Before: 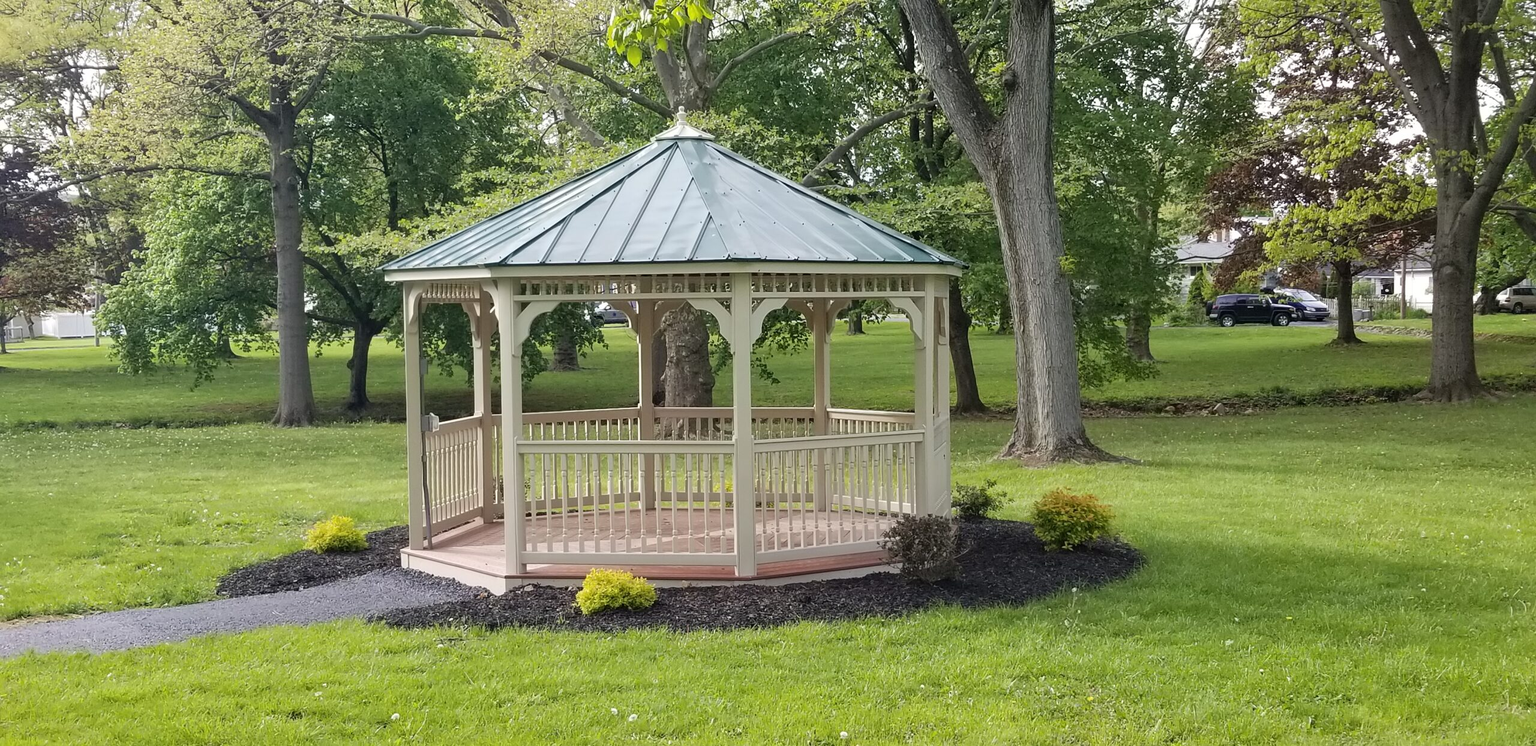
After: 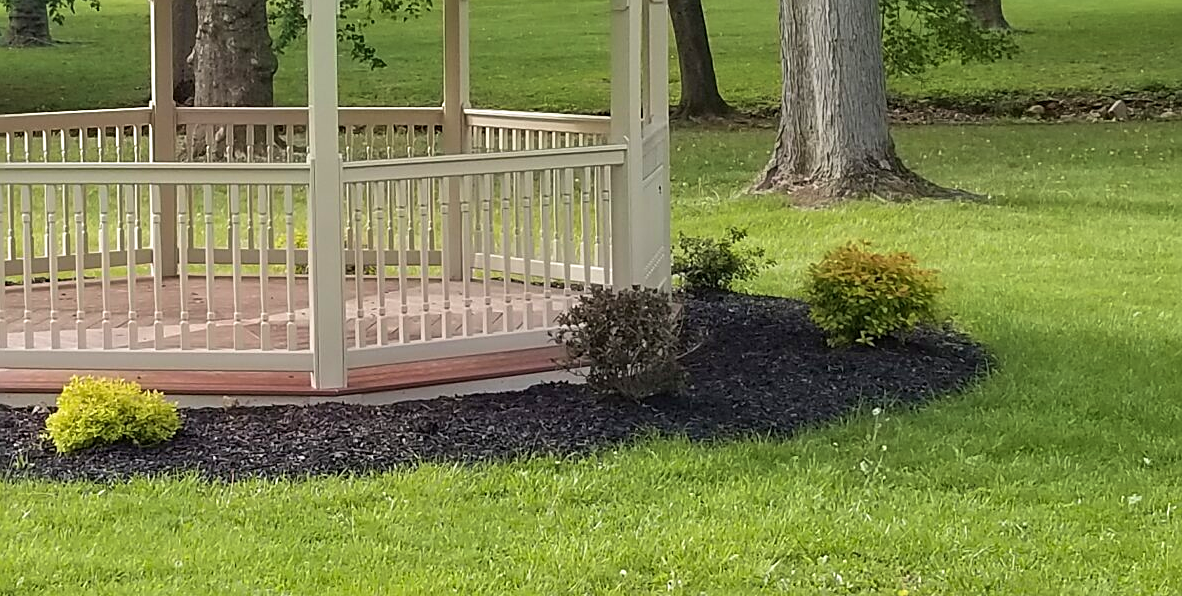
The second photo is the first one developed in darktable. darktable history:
crop: left 35.74%, top 46.04%, right 18.077%, bottom 6.037%
velvia: on, module defaults
sharpen: on, module defaults
